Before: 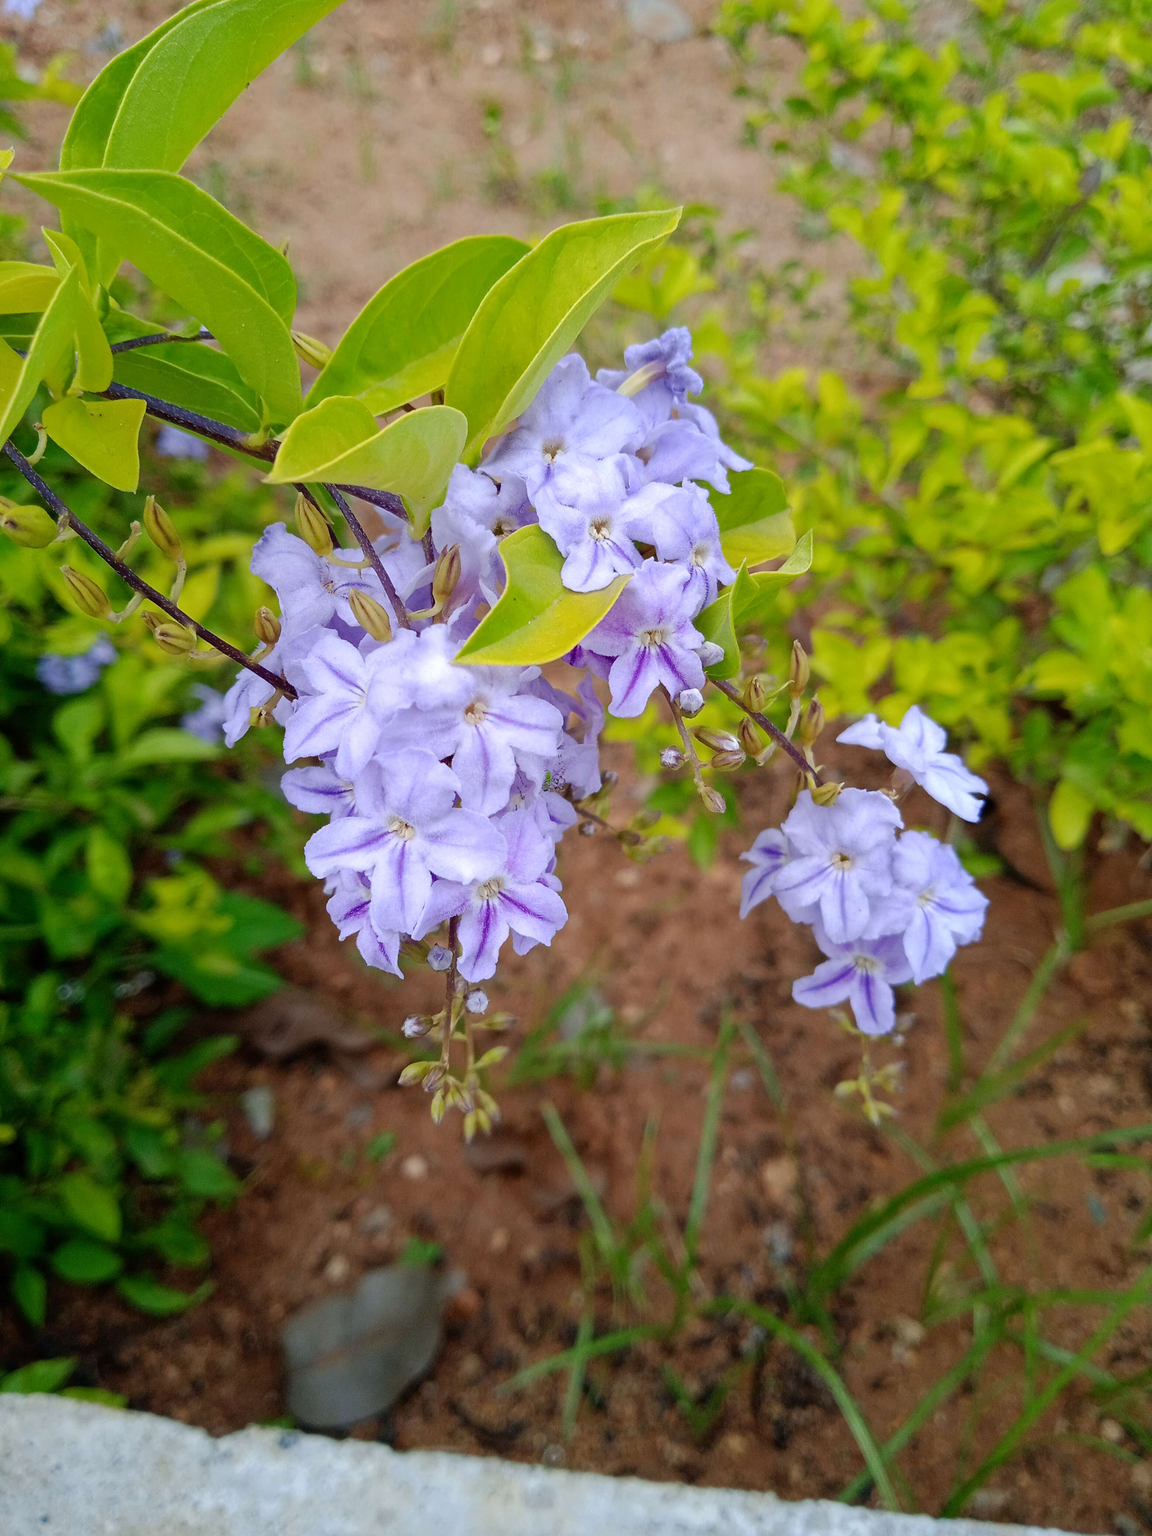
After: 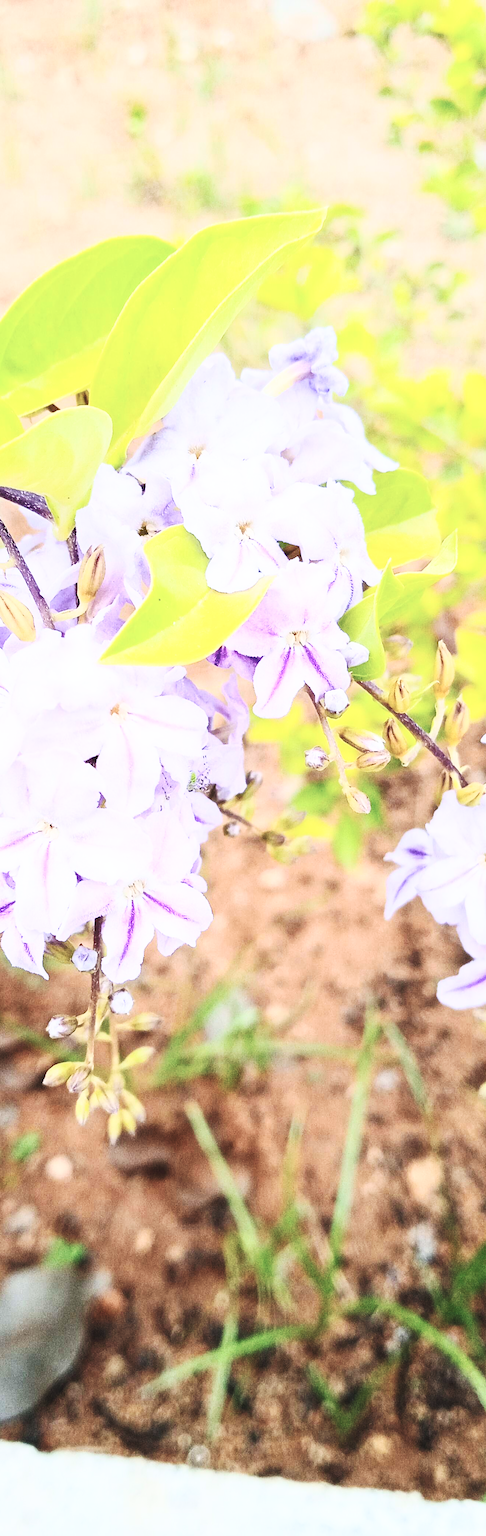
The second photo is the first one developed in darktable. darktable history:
contrast brightness saturation: contrast 0.419, brightness 0.55, saturation -0.205
base curve: curves: ch0 [(0, 0) (0.028, 0.03) (0.121, 0.232) (0.46, 0.748) (0.859, 0.968) (1, 1)], preserve colors none
crop: left 30.88%, right 26.933%
